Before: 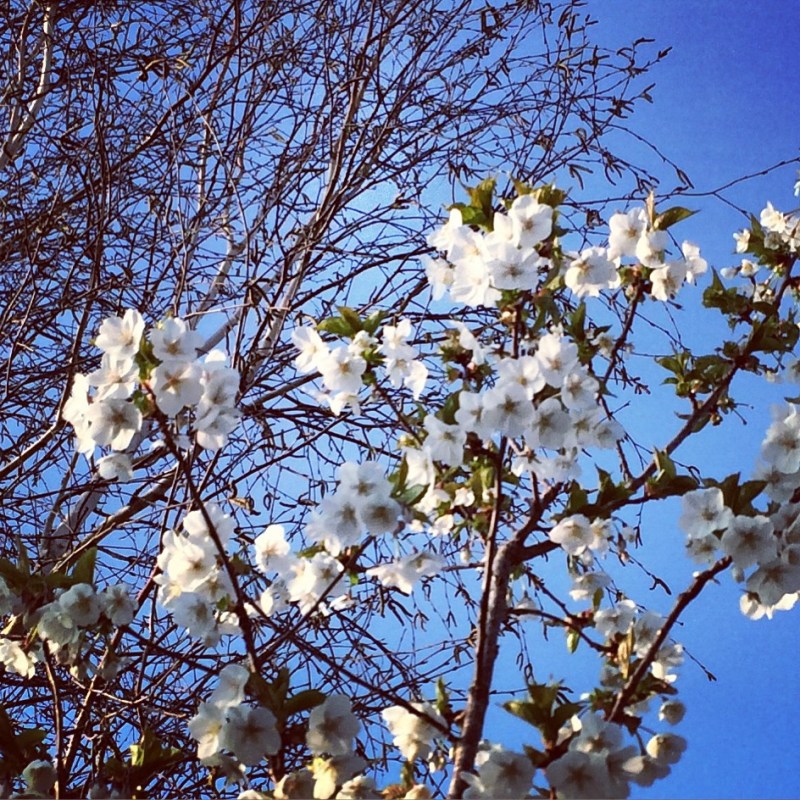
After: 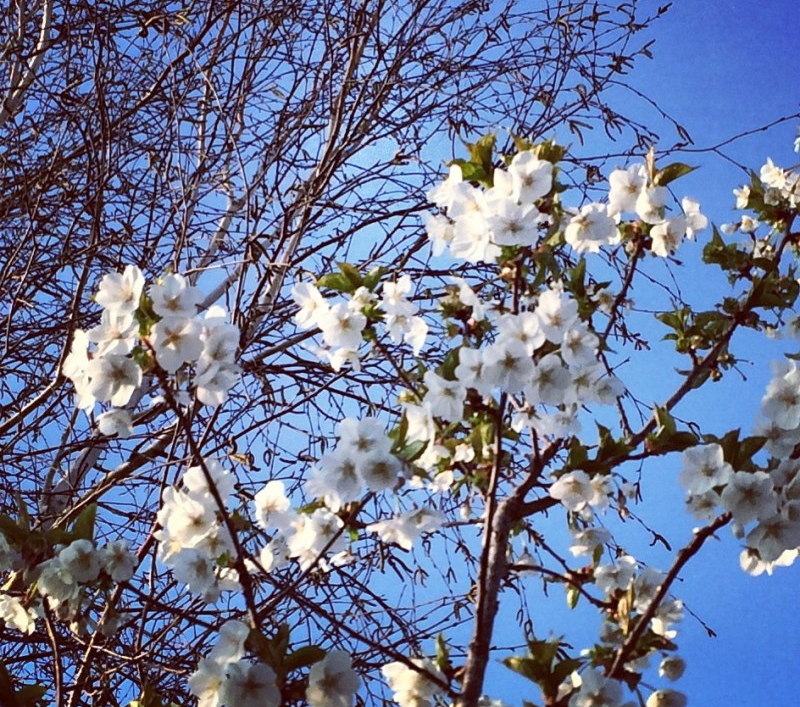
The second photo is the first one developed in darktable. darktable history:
crop and rotate: top 5.614%, bottom 5.898%
